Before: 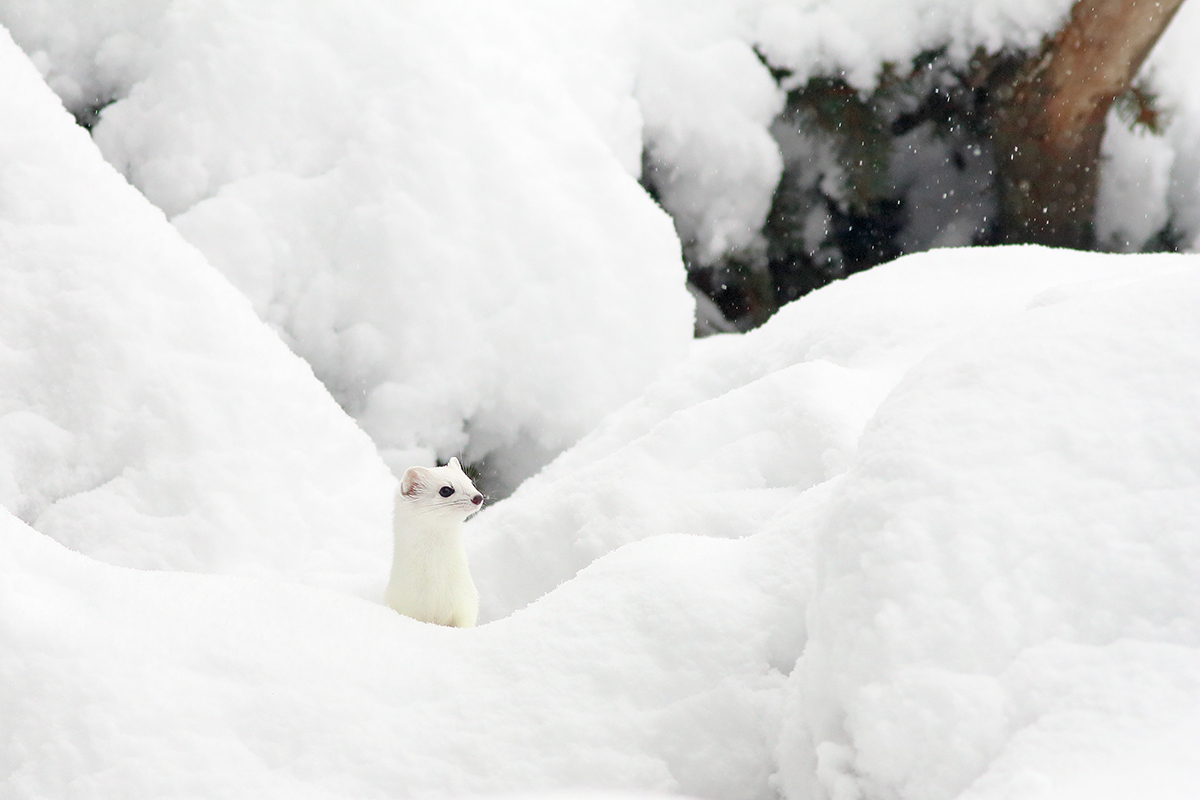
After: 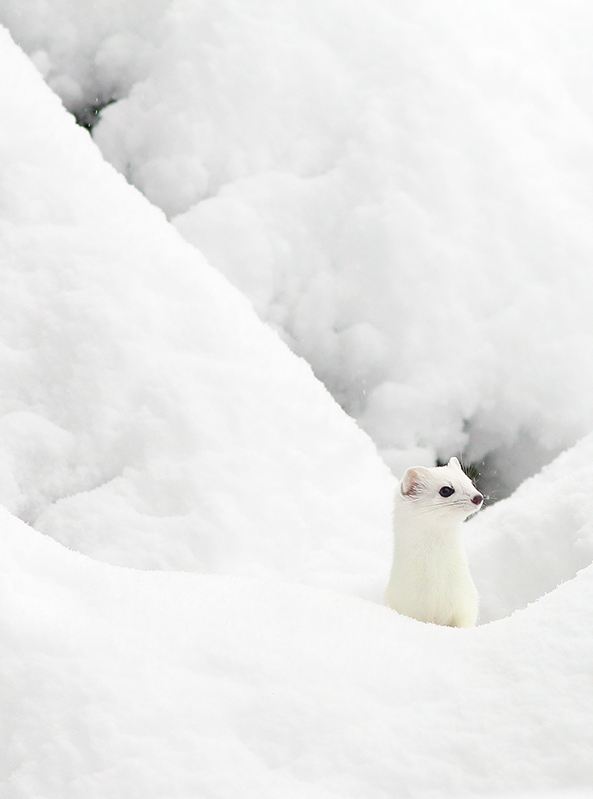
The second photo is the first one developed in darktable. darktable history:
crop and rotate: left 0.014%, top 0%, right 50.539%
